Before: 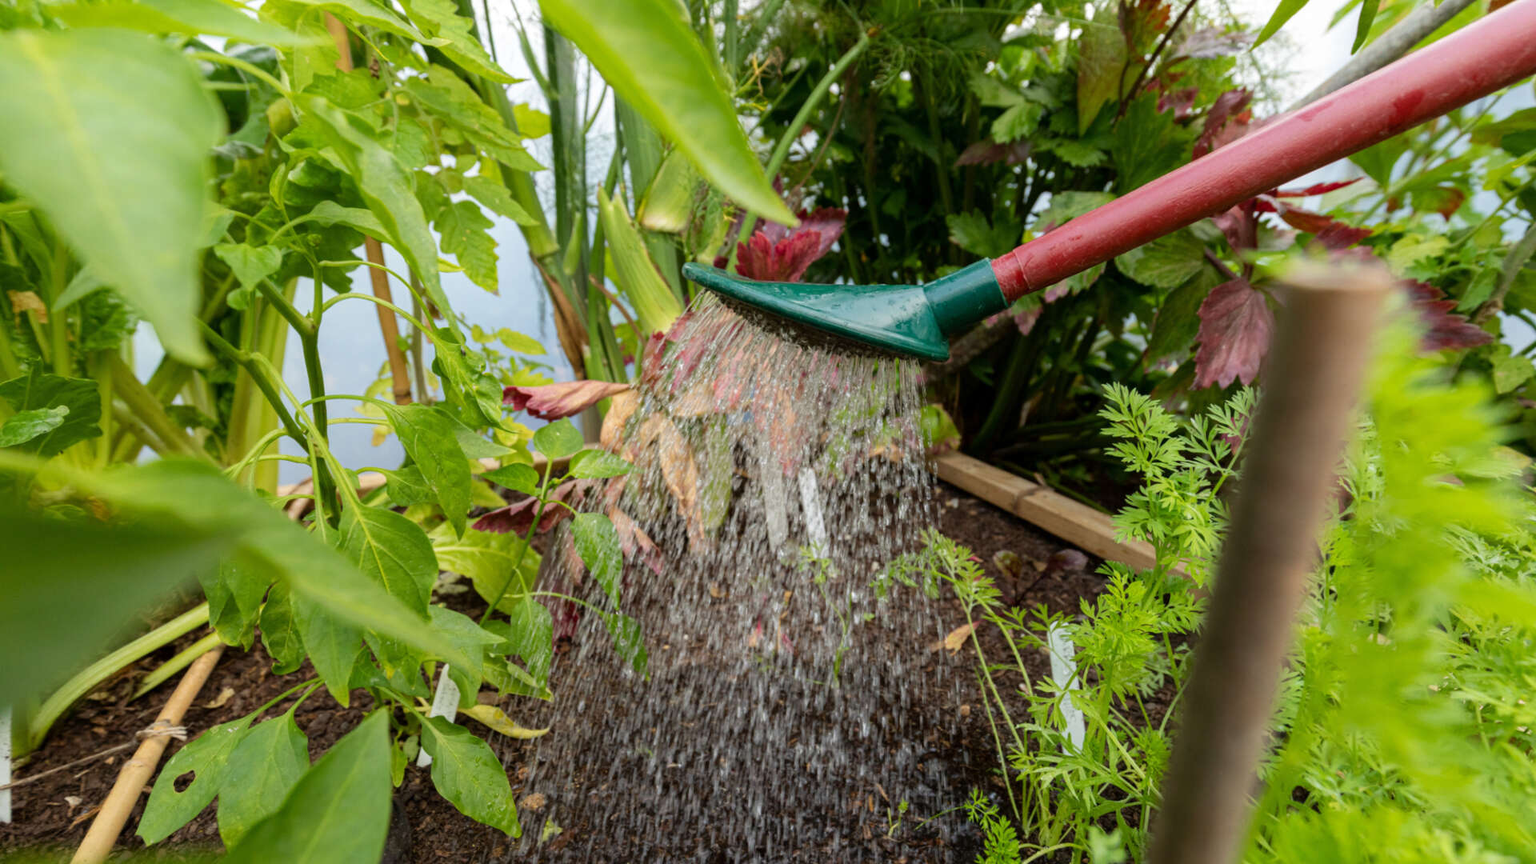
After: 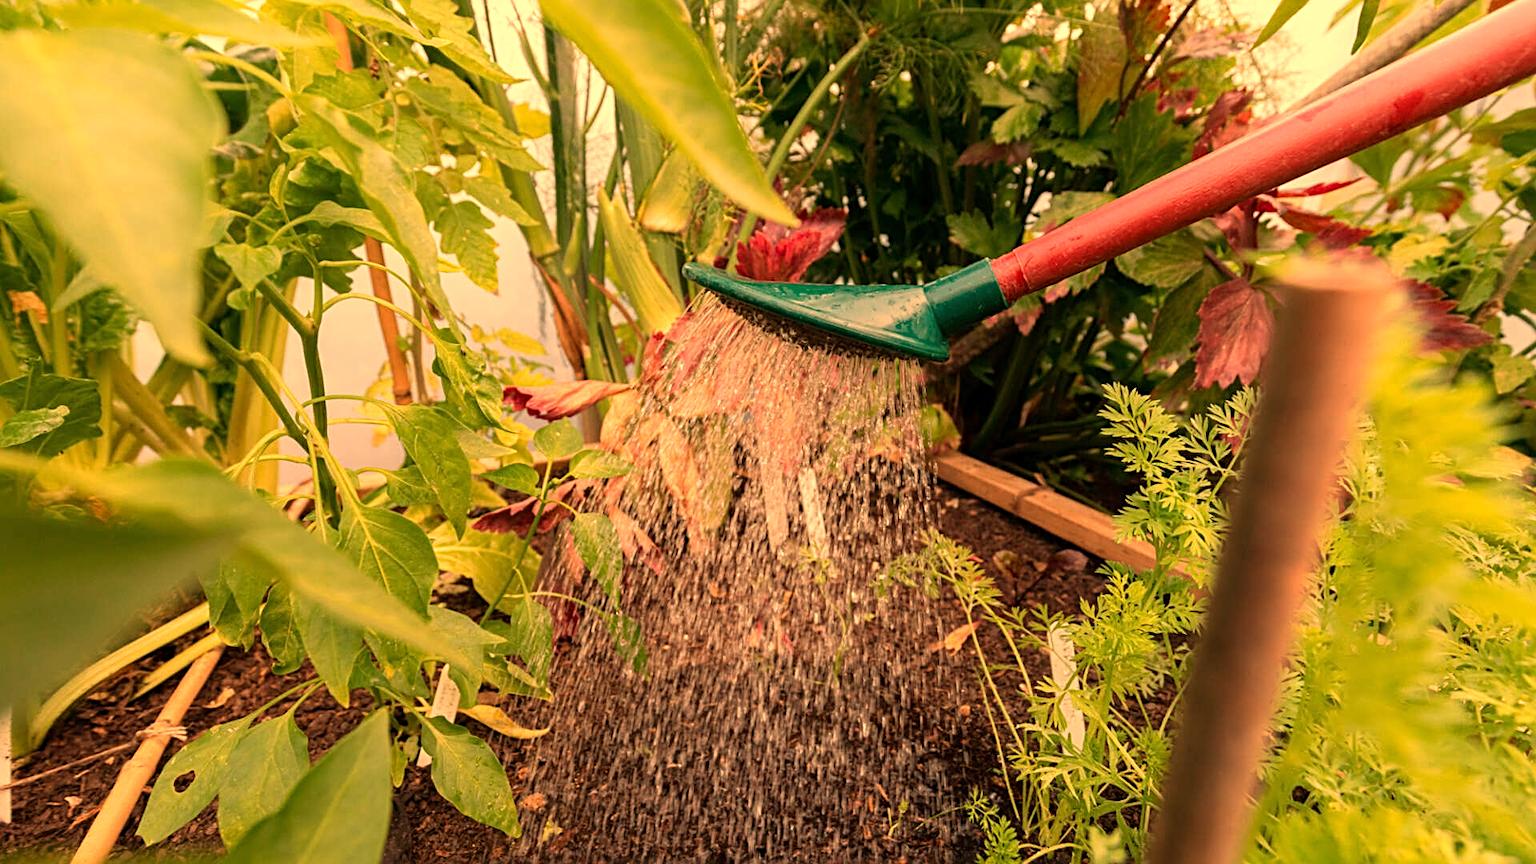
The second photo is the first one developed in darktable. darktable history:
sharpen: radius 2.767
white balance: red 1.467, blue 0.684
